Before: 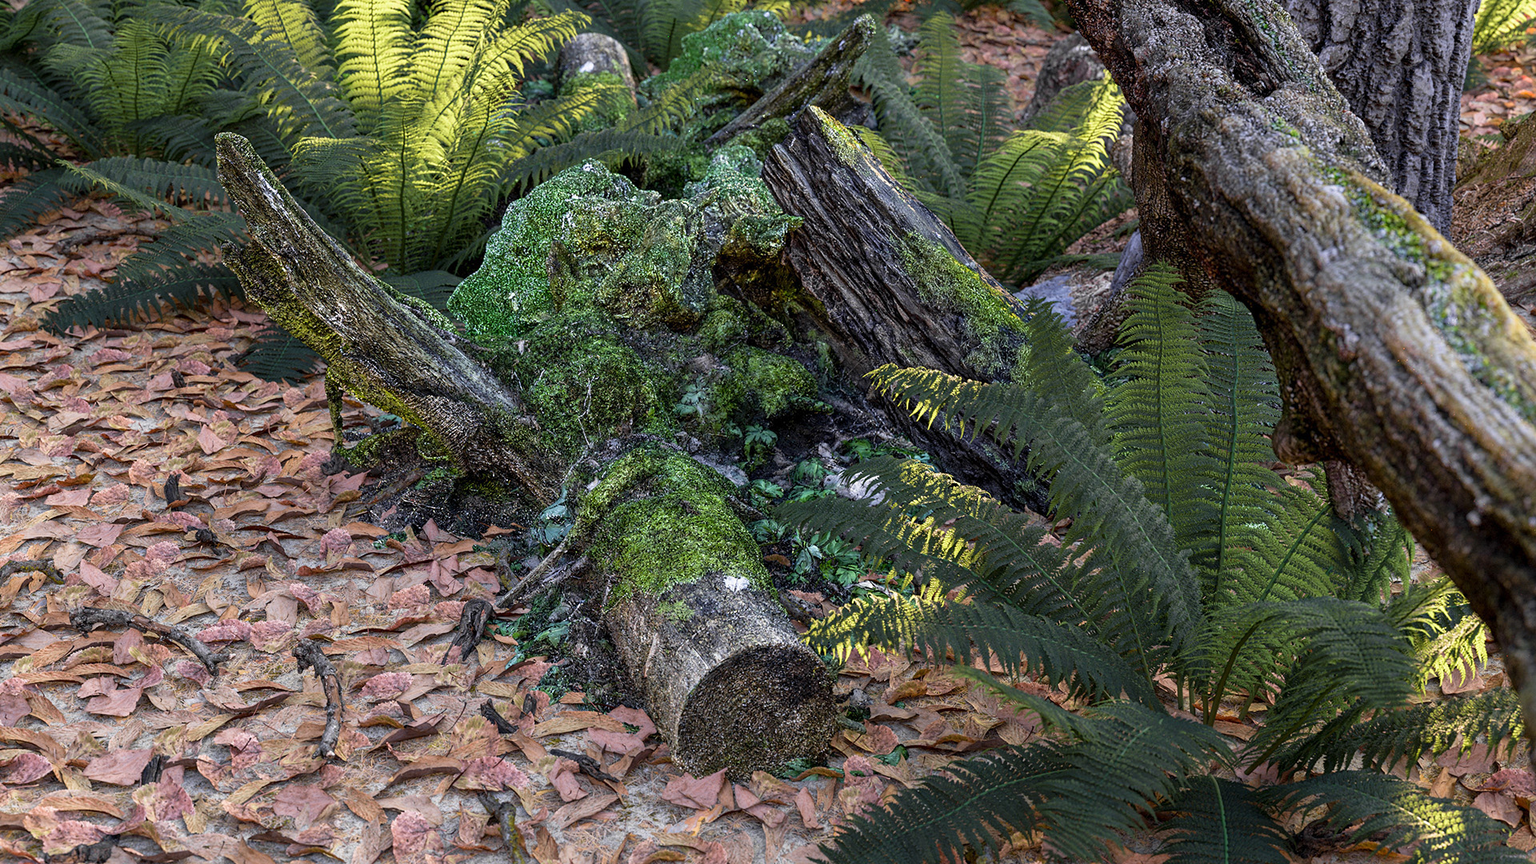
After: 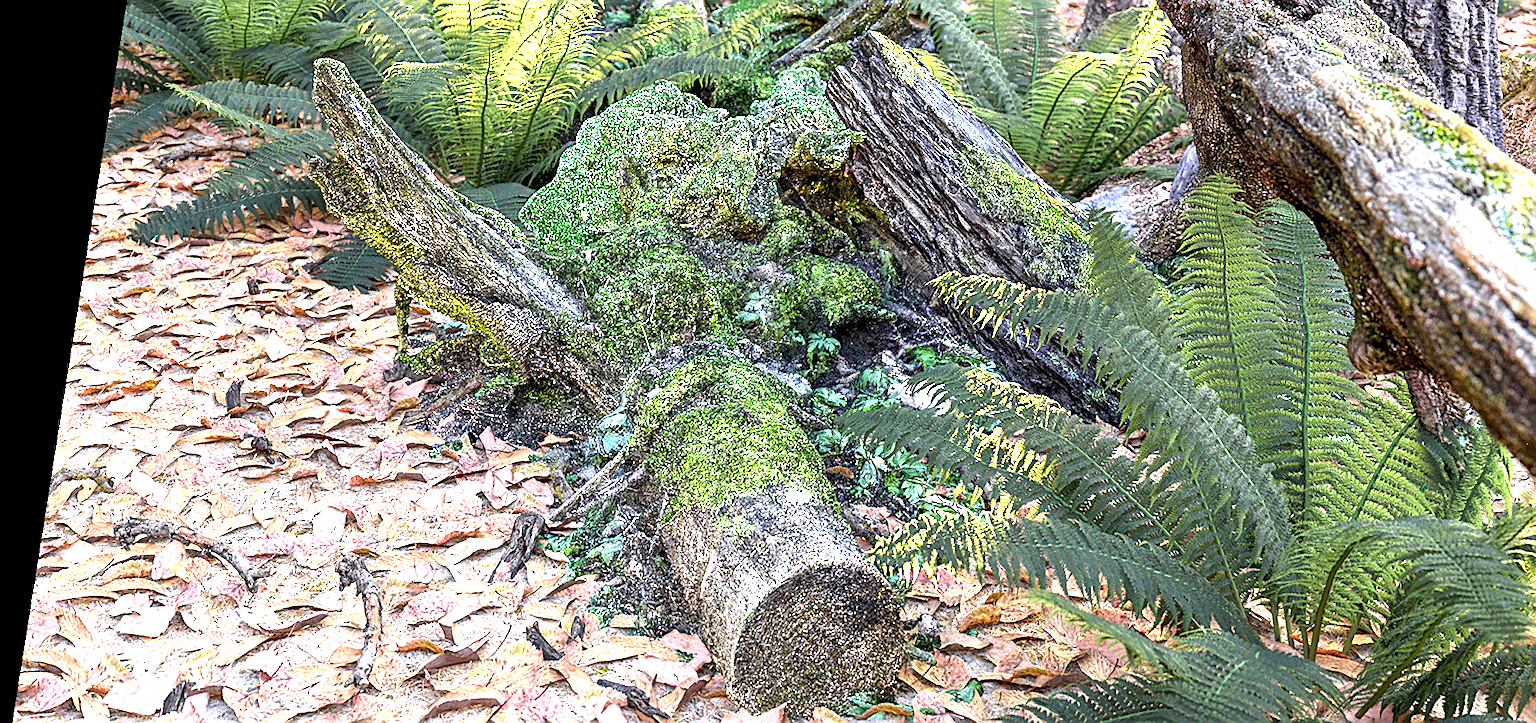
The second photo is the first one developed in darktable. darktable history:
exposure: exposure 2.003 EV, compensate highlight preservation false
rotate and perspective: rotation 0.128°, lens shift (vertical) -0.181, lens shift (horizontal) -0.044, shear 0.001, automatic cropping off
sharpen: on, module defaults
crop: top 7.49%, right 9.717%, bottom 11.943%
